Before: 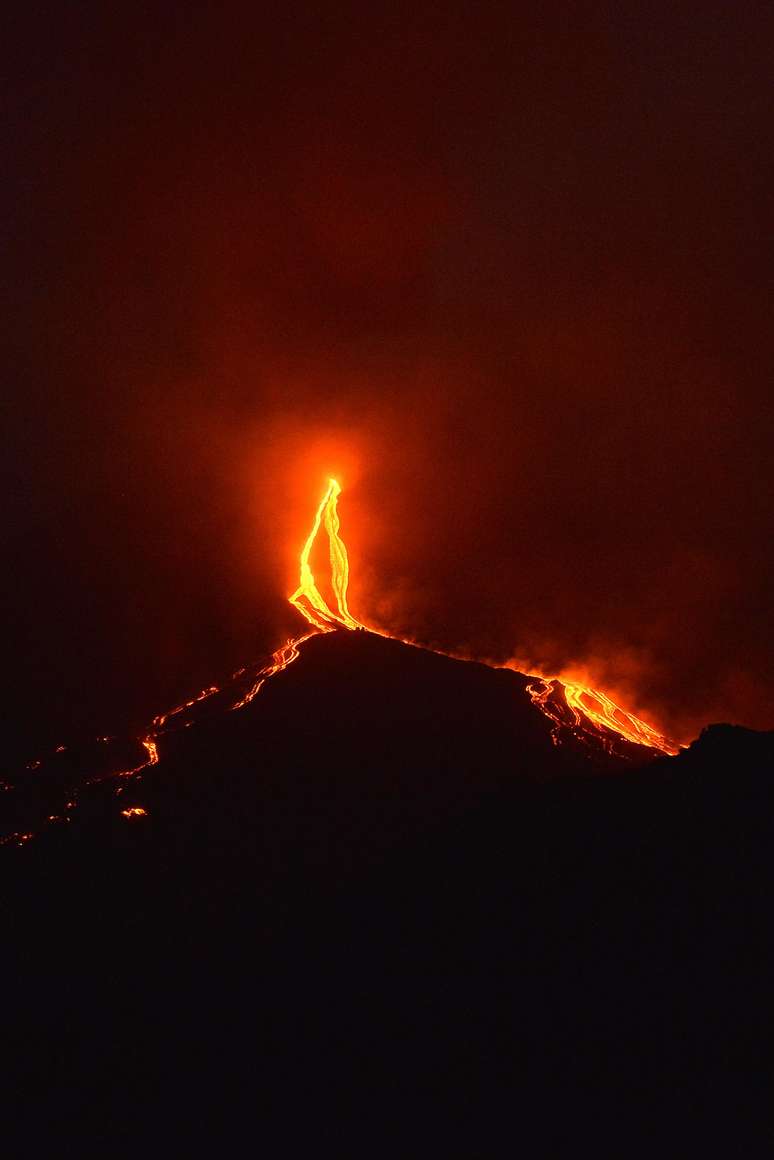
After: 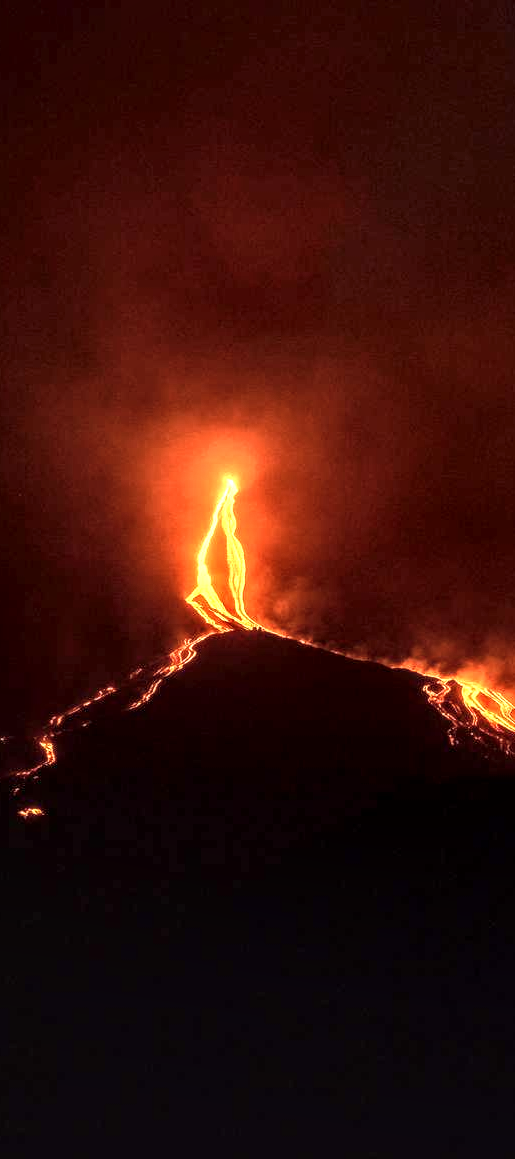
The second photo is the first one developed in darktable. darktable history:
color zones: mix 38.31%
exposure: exposure 0.19 EV, compensate highlight preservation false
crop and rotate: left 13.338%, right 19.997%
local contrast: highlights 17%, detail 185%
